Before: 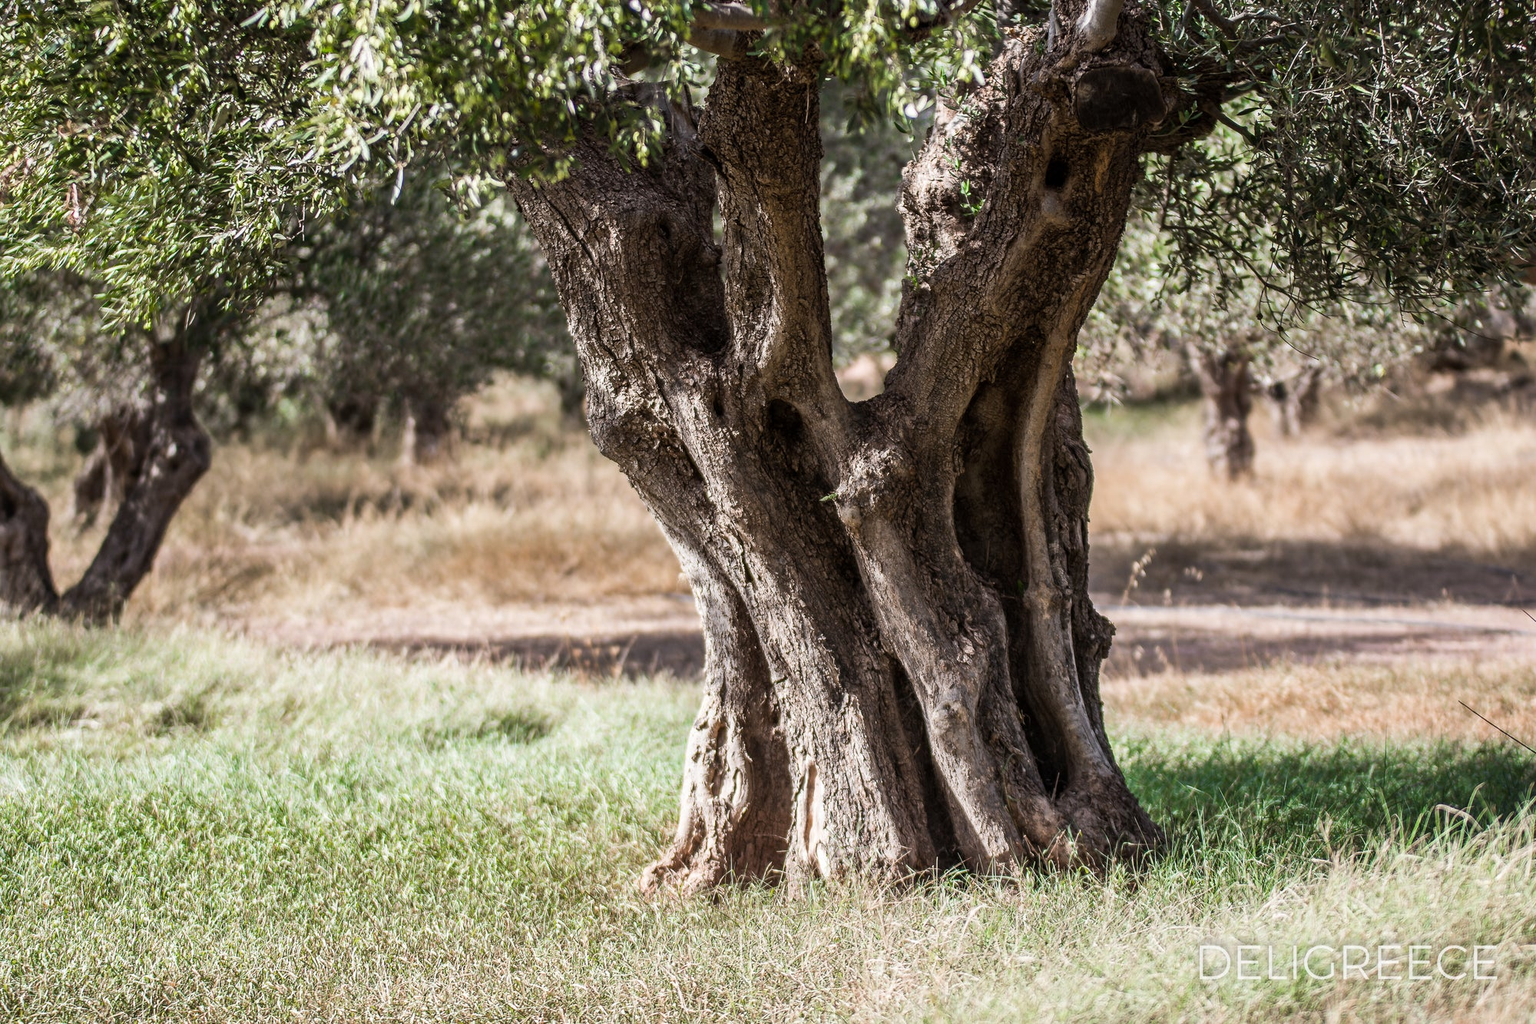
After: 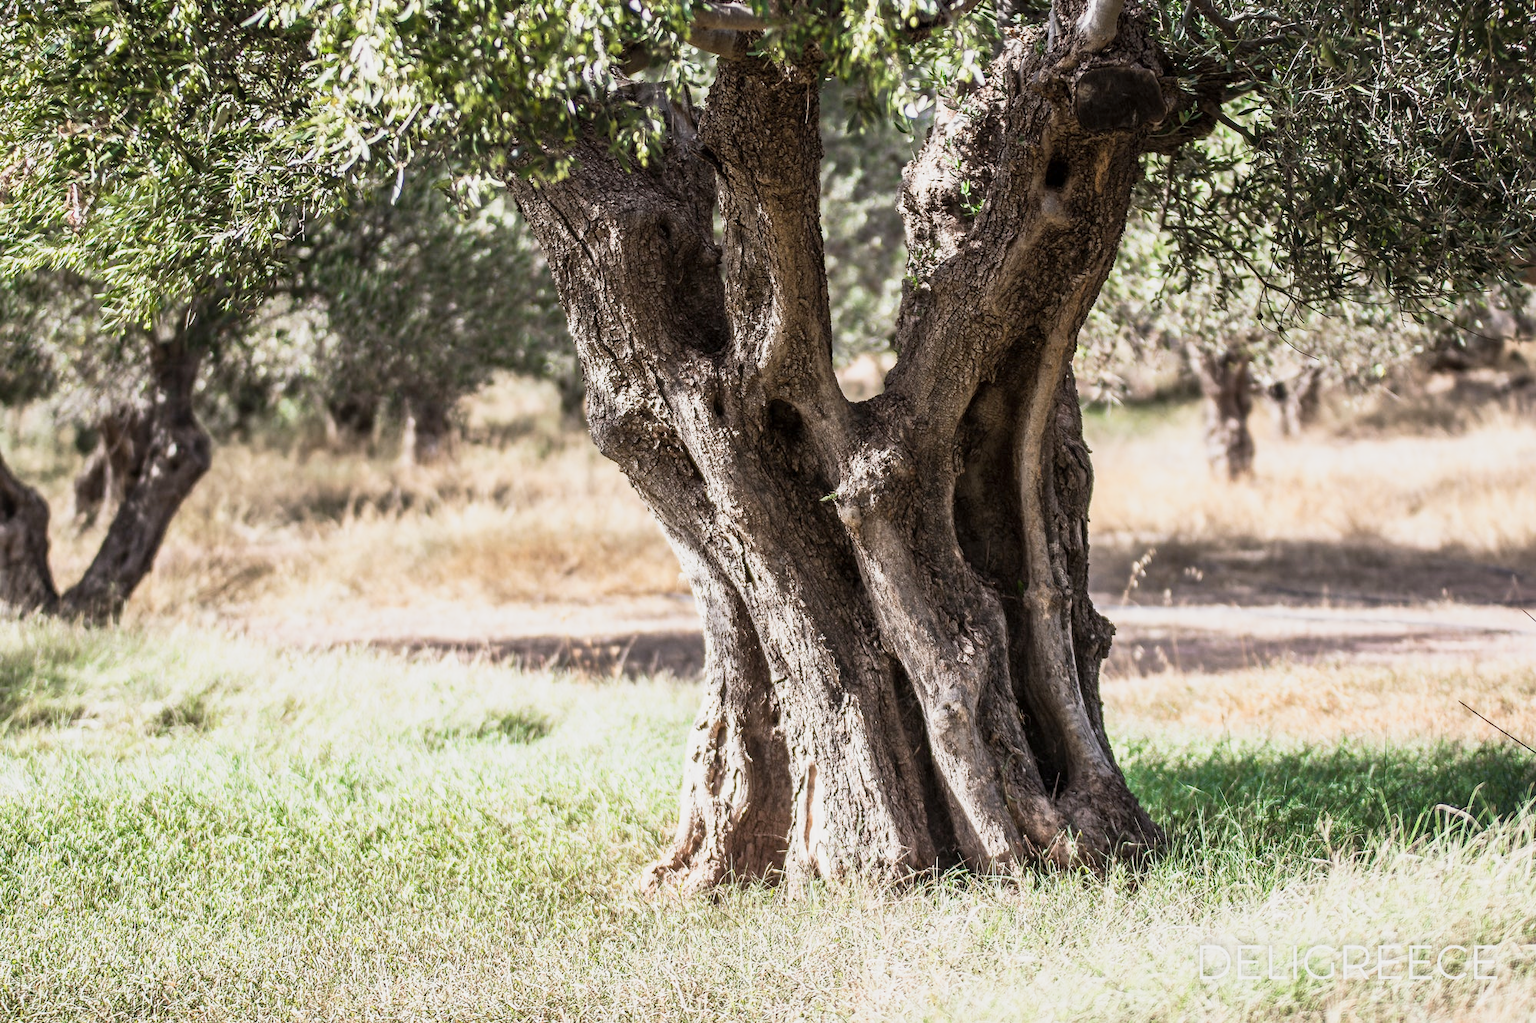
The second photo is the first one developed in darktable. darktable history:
base curve: curves: ch0 [(0, 0) (0.088, 0.125) (0.176, 0.251) (0.354, 0.501) (0.613, 0.749) (1, 0.877)], preserve colors none
color zones: curves: ch0 [(0, 0.558) (0.143, 0.559) (0.286, 0.529) (0.429, 0.505) (0.571, 0.5) (0.714, 0.5) (0.857, 0.5) (1, 0.558)]; ch1 [(0, 0.469) (0.01, 0.469) (0.12, 0.446) (0.248, 0.469) (0.5, 0.5) (0.748, 0.5) (0.99, 0.469) (1, 0.469)]
